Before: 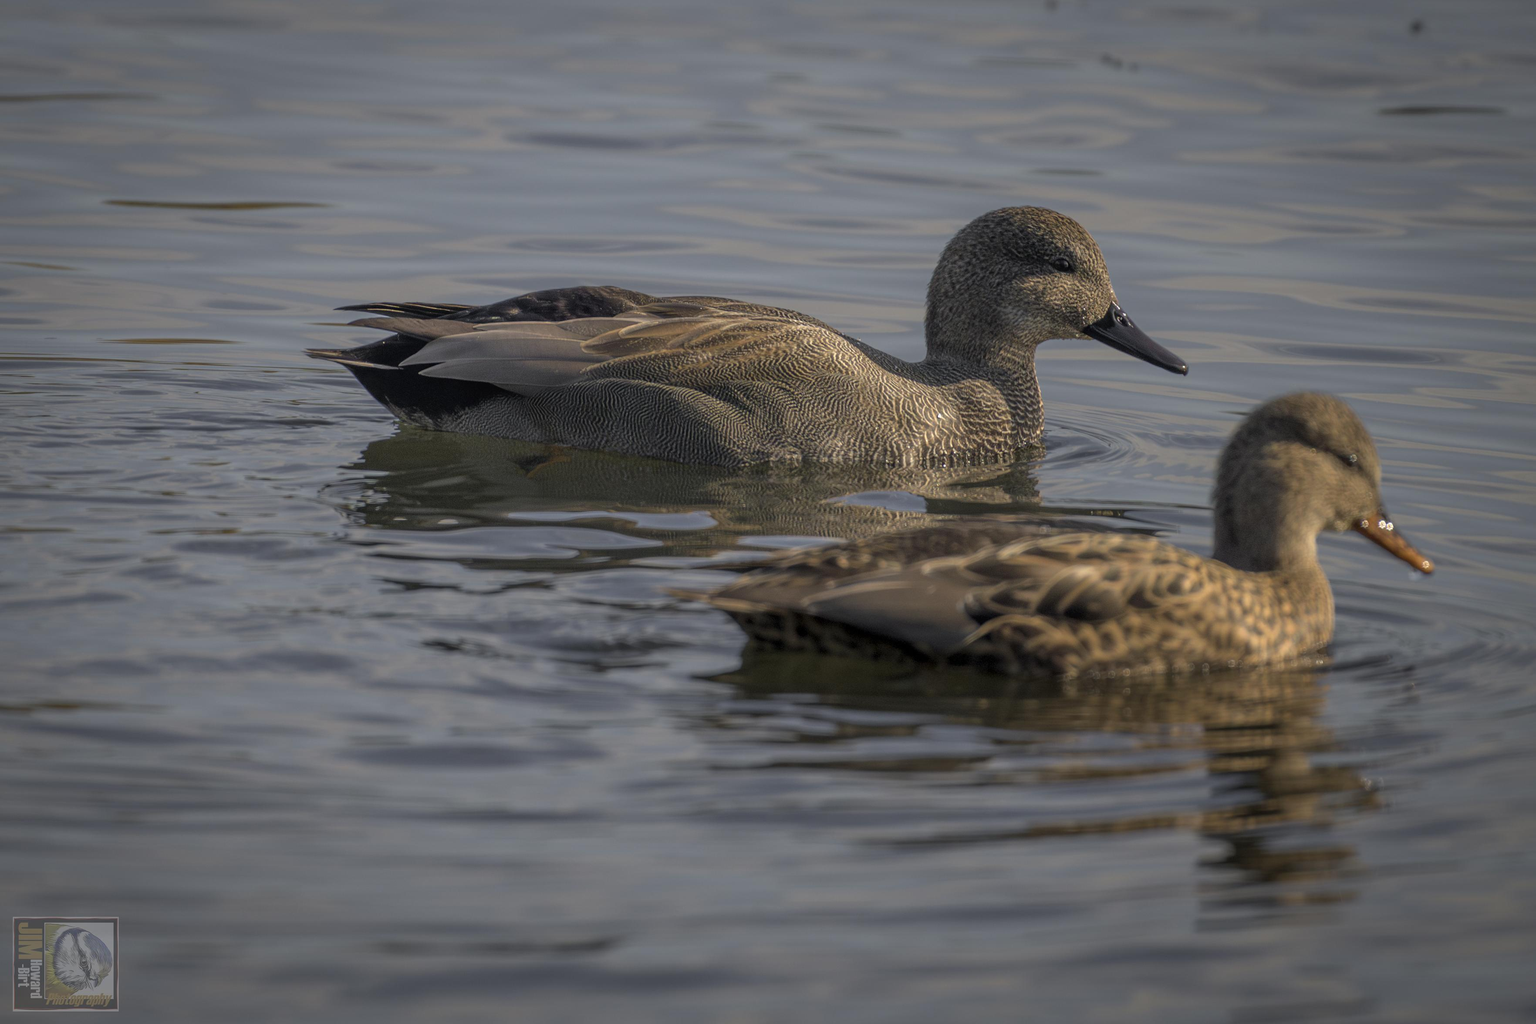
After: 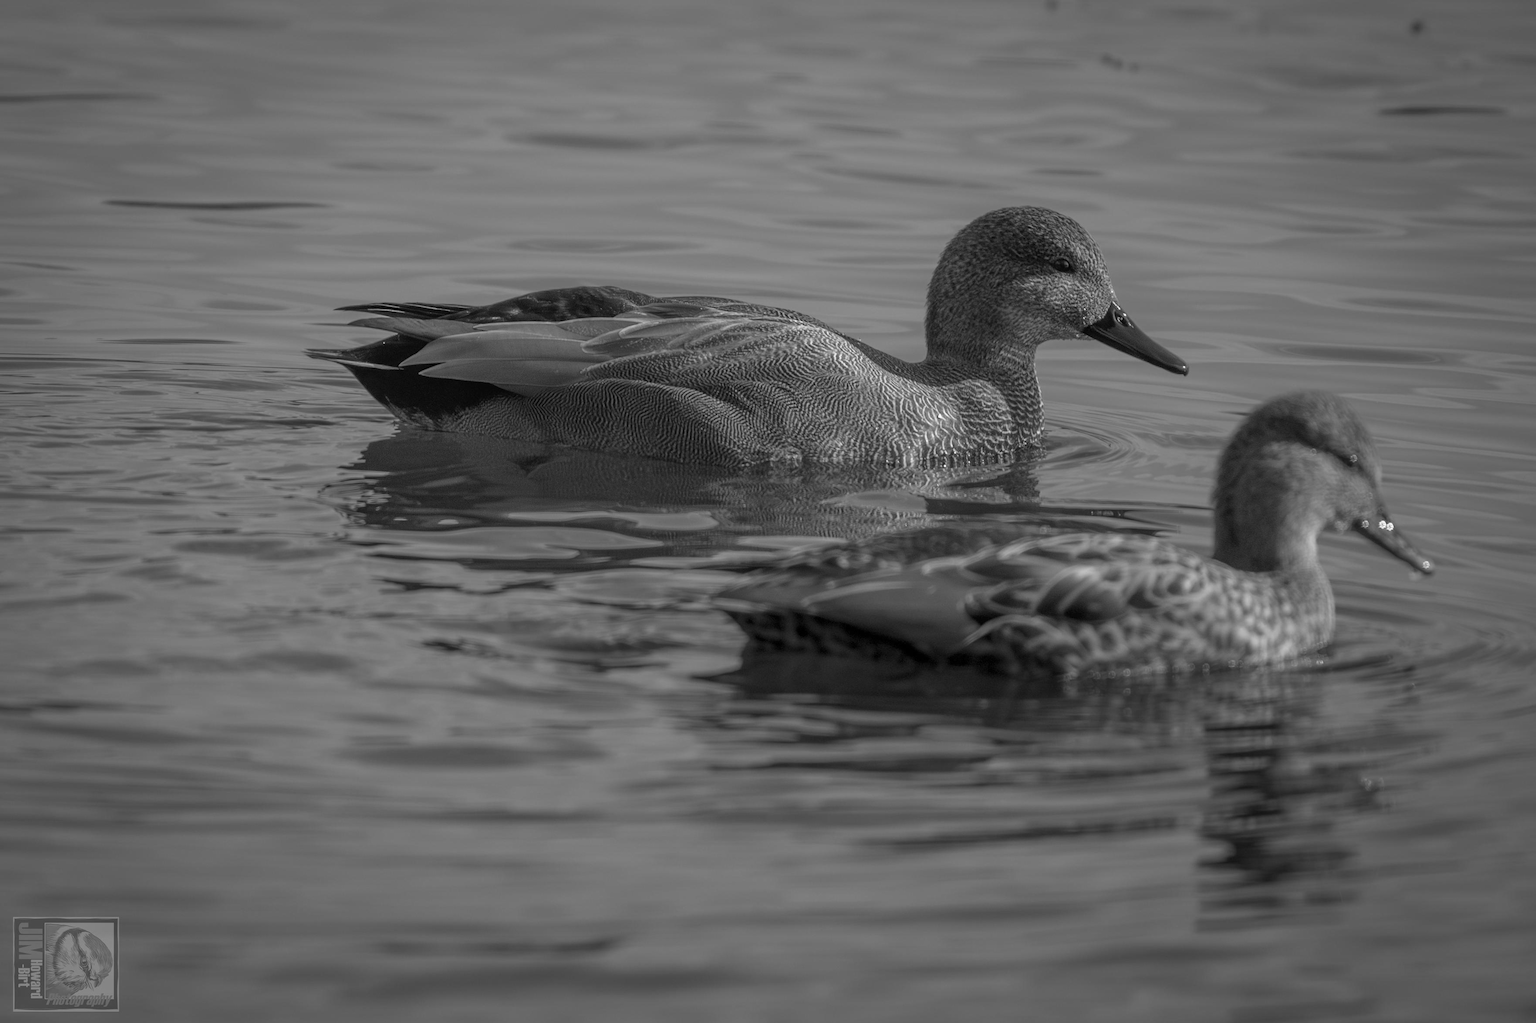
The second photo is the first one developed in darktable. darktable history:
monochrome: on, module defaults
white balance: red 1.004, blue 1.024
